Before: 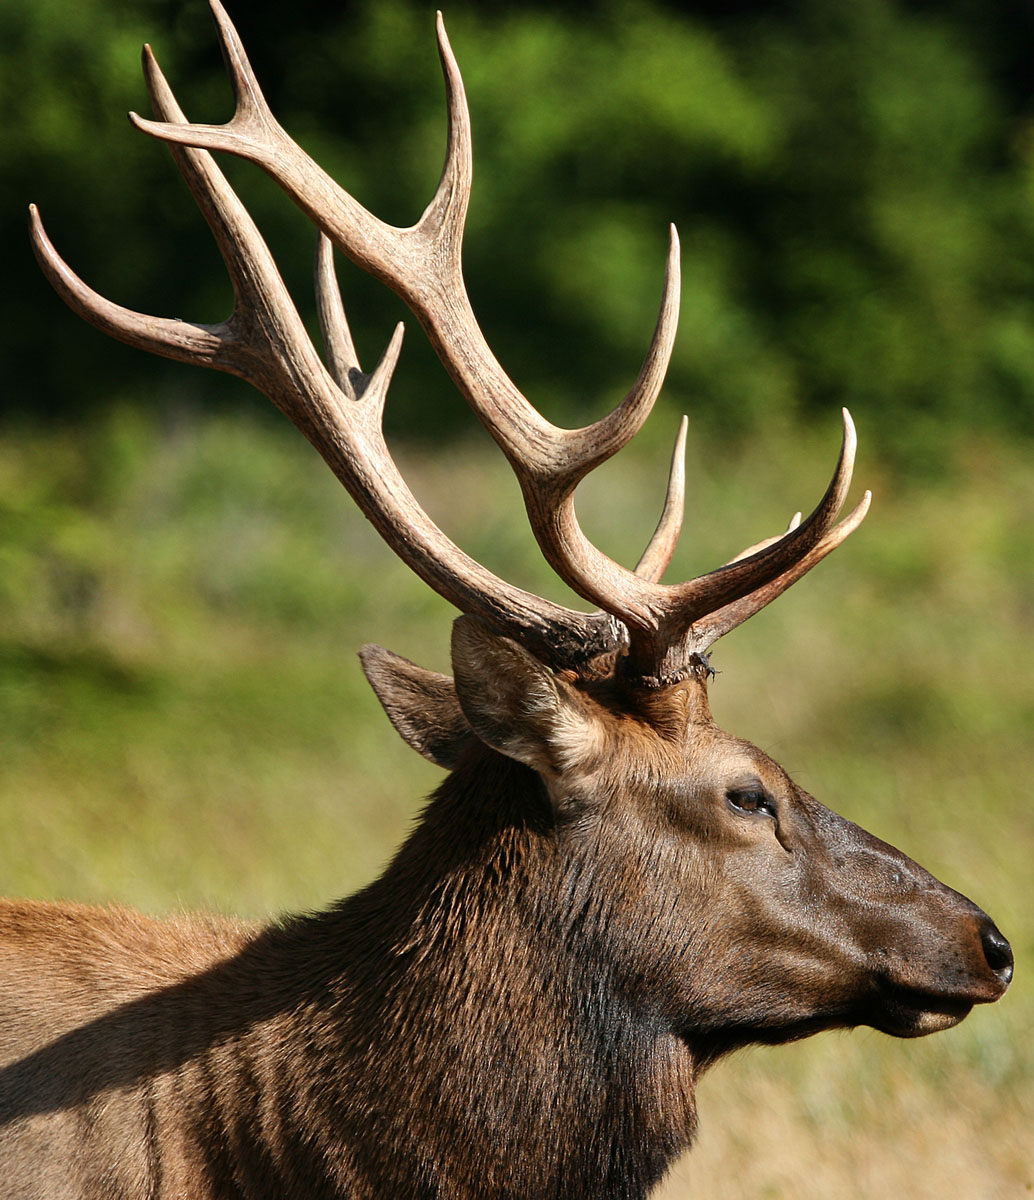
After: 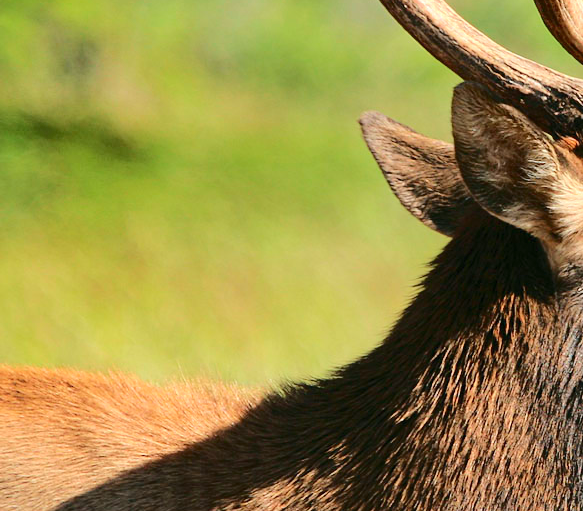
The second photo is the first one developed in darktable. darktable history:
crop: top 44.483%, right 43.593%, bottom 12.892%
global tonemap: drago (0.7, 100)
exposure: exposure 0.722 EV, compensate highlight preservation false
tone curve: curves: ch0 [(0, 0) (0.181, 0.087) (0.498, 0.485) (0.78, 0.742) (0.993, 0.954)]; ch1 [(0, 0) (0.311, 0.149) (0.395, 0.349) (0.488, 0.477) (0.612, 0.641) (1, 1)]; ch2 [(0, 0) (0.5, 0.5) (0.638, 0.667) (1, 1)], color space Lab, independent channels, preserve colors none
